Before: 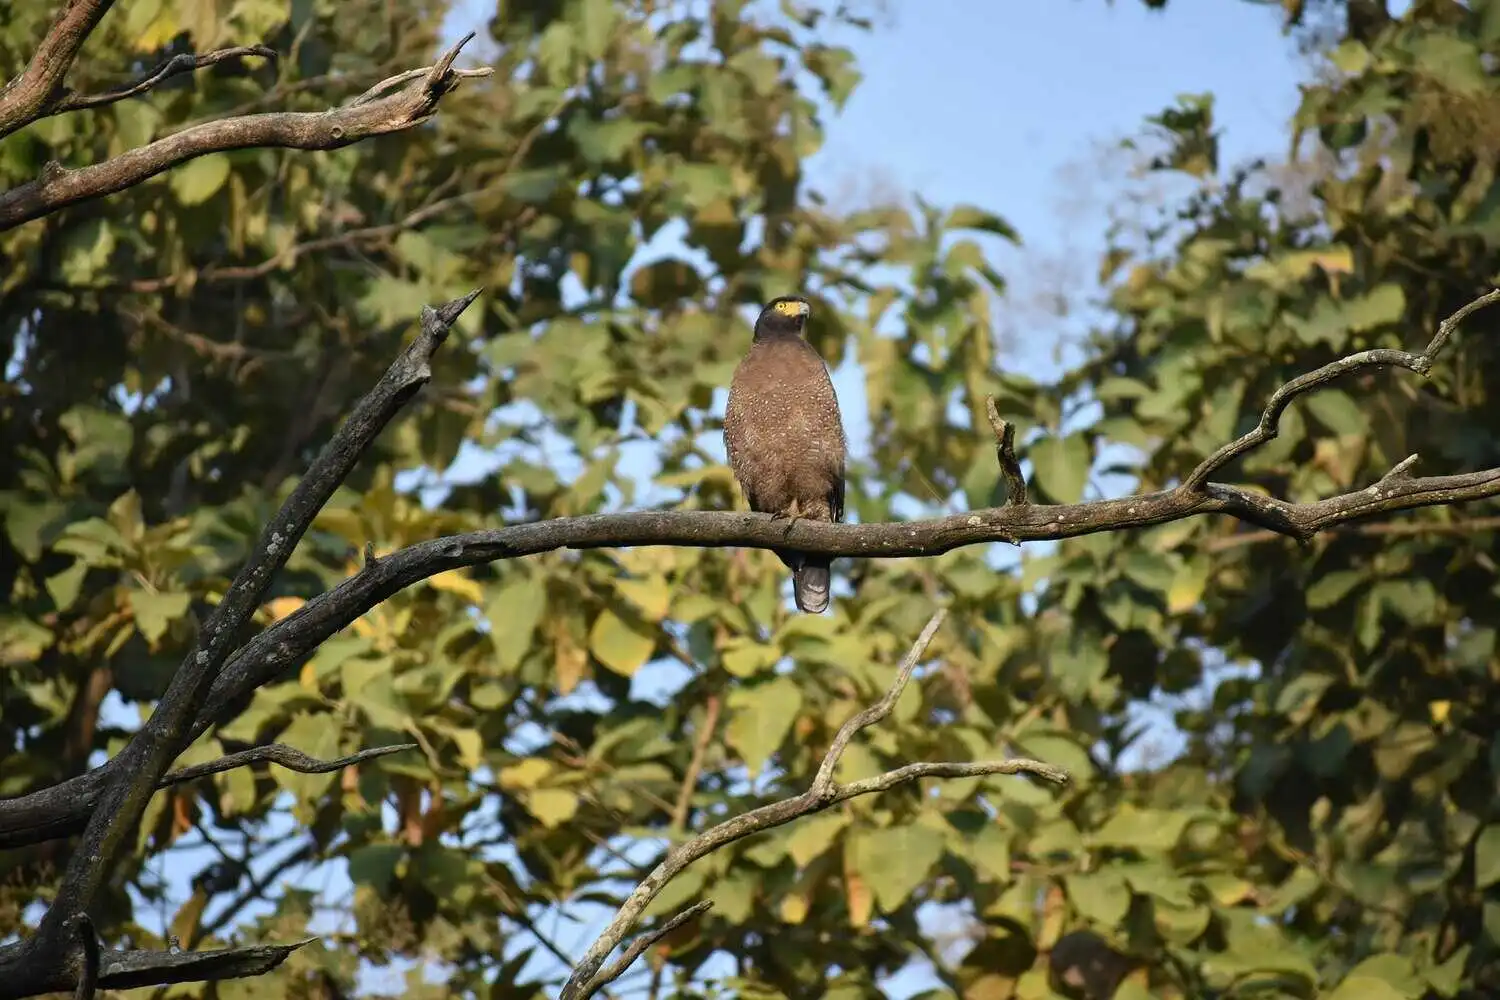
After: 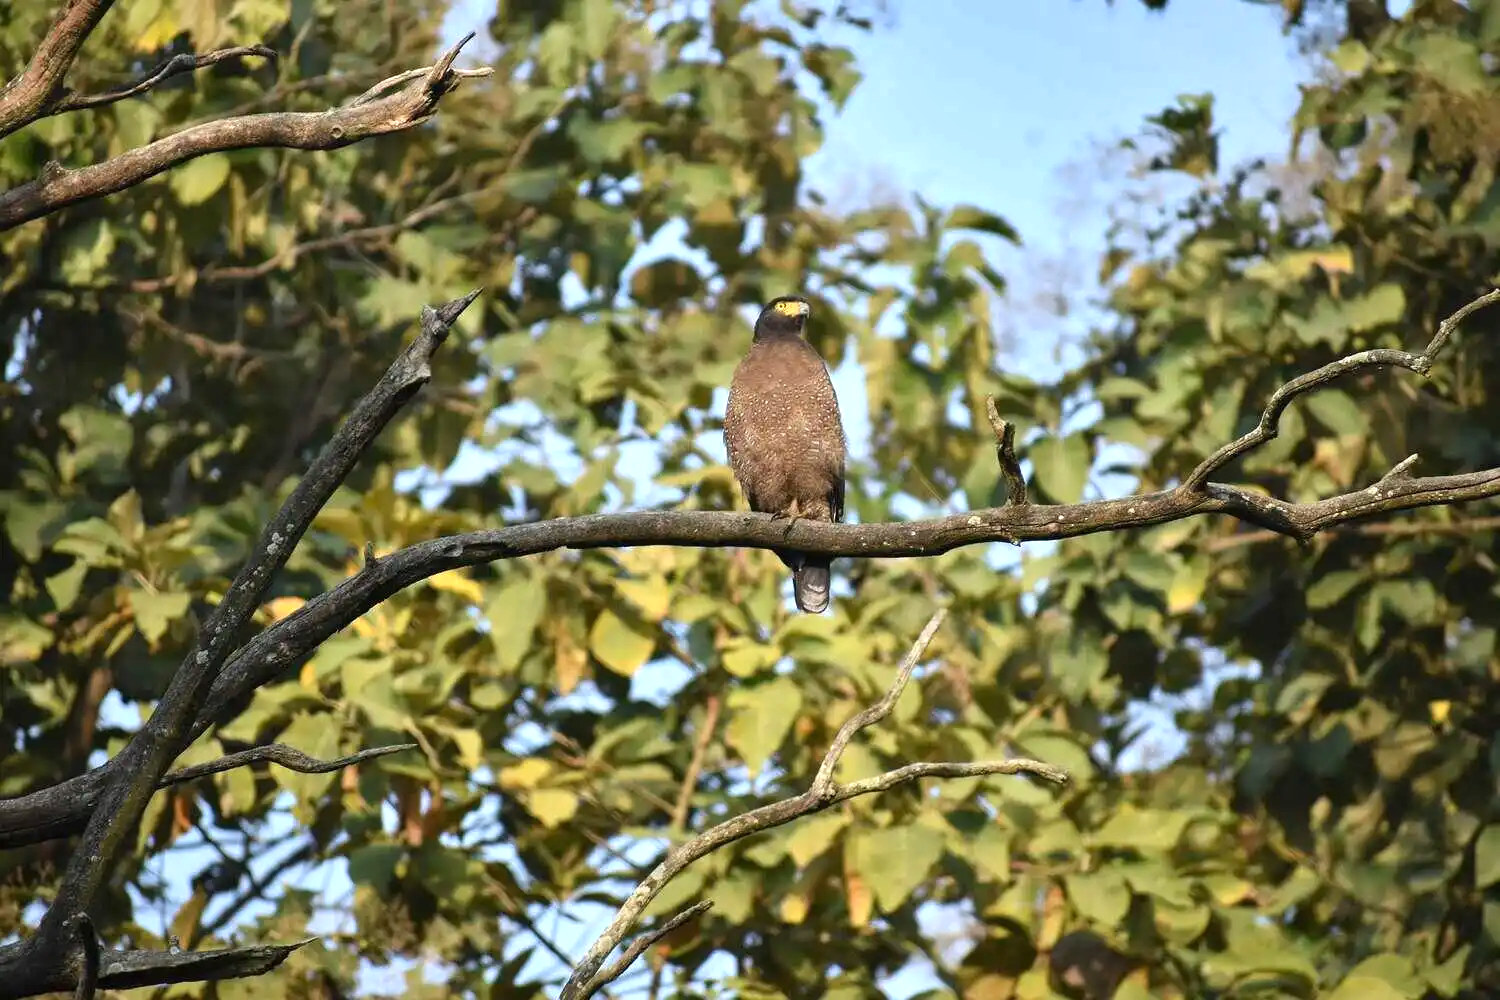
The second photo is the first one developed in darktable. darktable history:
exposure: exposure 0.495 EV, compensate exposure bias true, compensate highlight preservation false
shadows and highlights: shadows 22.76, highlights -49.22, soften with gaussian
